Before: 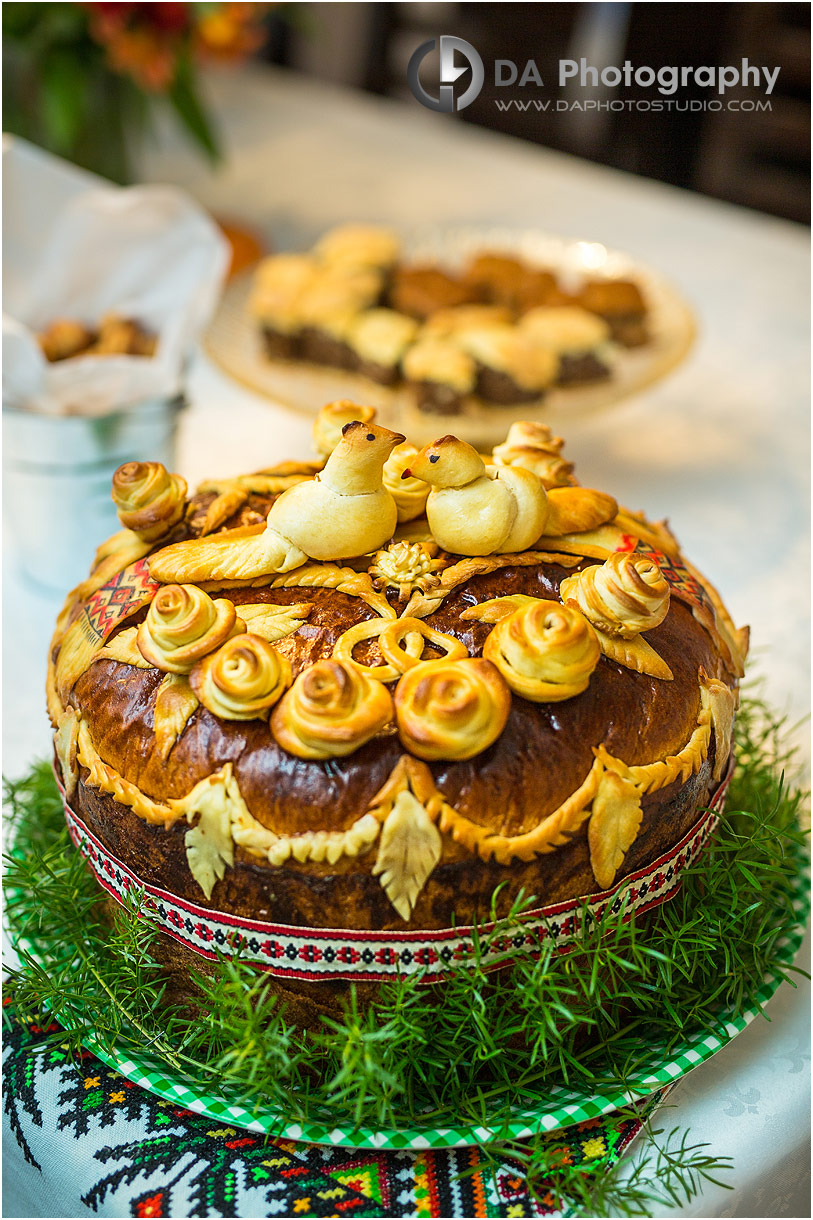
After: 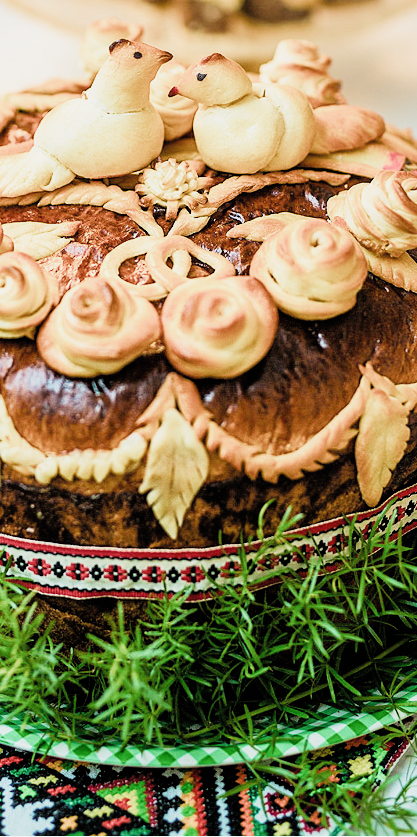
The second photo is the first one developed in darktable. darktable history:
crop and rotate: left 28.757%, top 31.364%, right 19.853%
tone equalizer: -8 EV -1.09 EV, -7 EV -0.988 EV, -6 EV -0.852 EV, -5 EV -0.592 EV, -3 EV 0.607 EV, -2 EV 0.849 EV, -1 EV 0.995 EV, +0 EV 1.06 EV
filmic rgb: black relative exposure -7.65 EV, white relative exposure 4.56 EV, hardness 3.61, color science v4 (2020)
